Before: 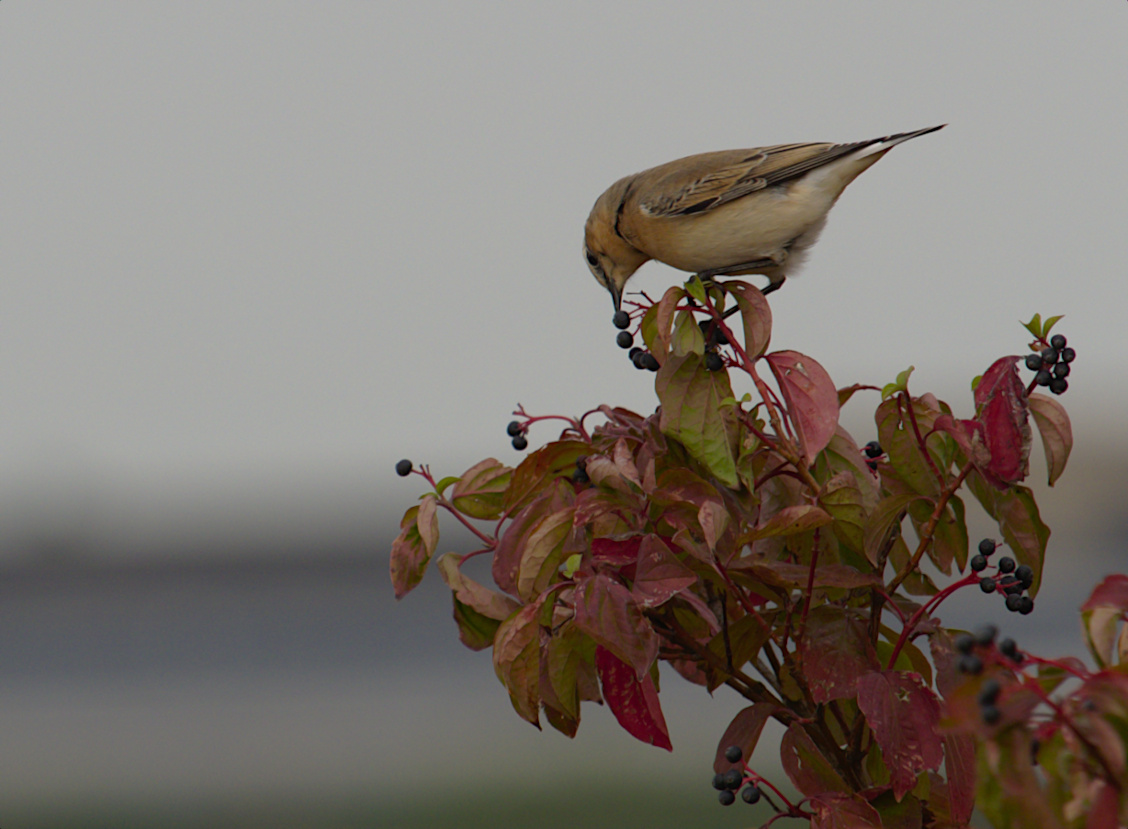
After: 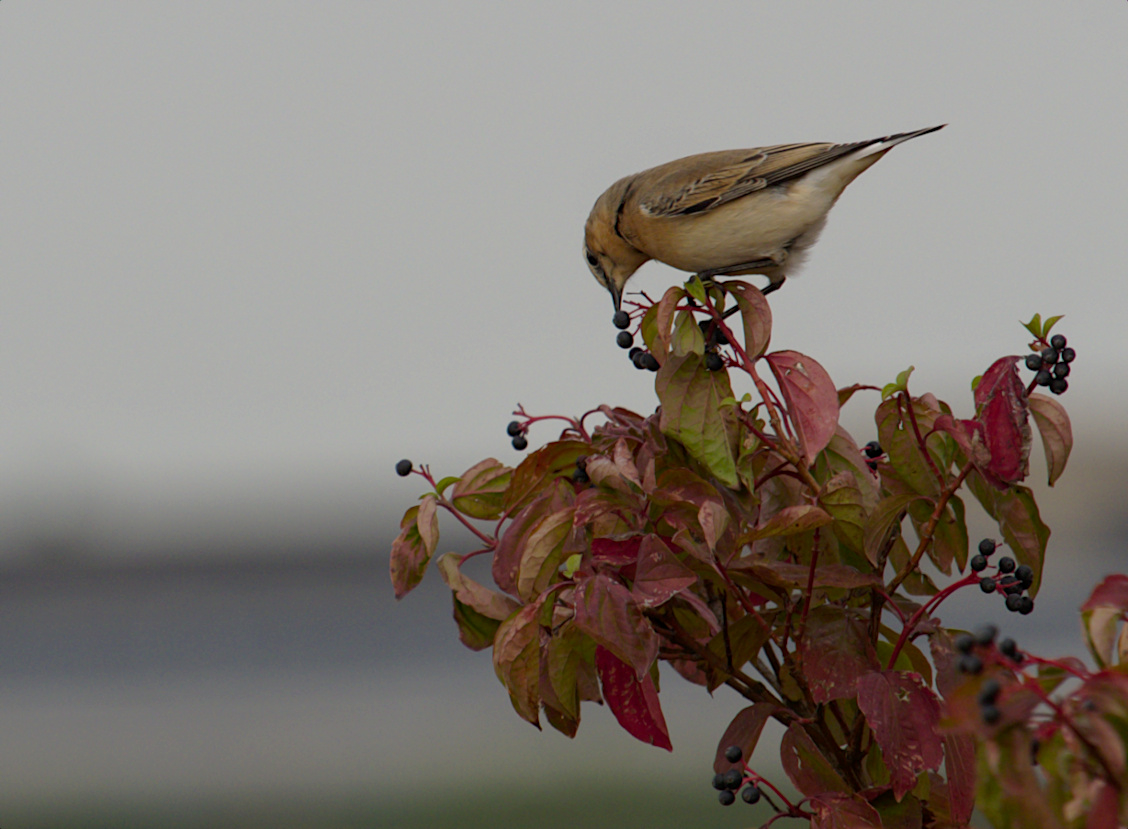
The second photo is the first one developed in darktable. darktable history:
local contrast: highlights 100%, shadows 101%, detail 119%, midtone range 0.2
tone curve: curves: ch0 [(0, 0) (0.822, 0.825) (0.994, 0.955)]; ch1 [(0, 0) (0.226, 0.261) (0.383, 0.397) (0.46, 0.46) (0.498, 0.479) (0.524, 0.523) (0.578, 0.575) (1, 1)]; ch2 [(0, 0) (0.438, 0.456) (0.5, 0.498) (0.547, 0.515) (0.597, 0.58) (0.629, 0.603) (1, 1)], preserve colors none
